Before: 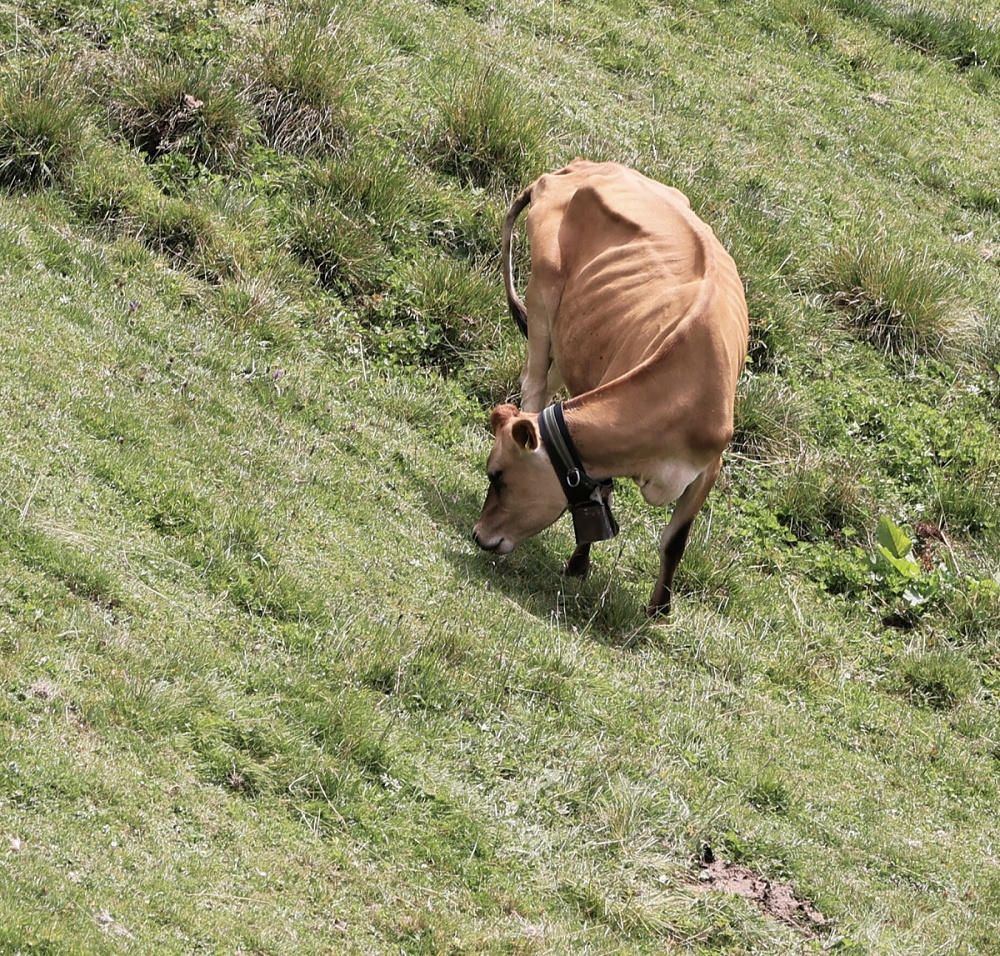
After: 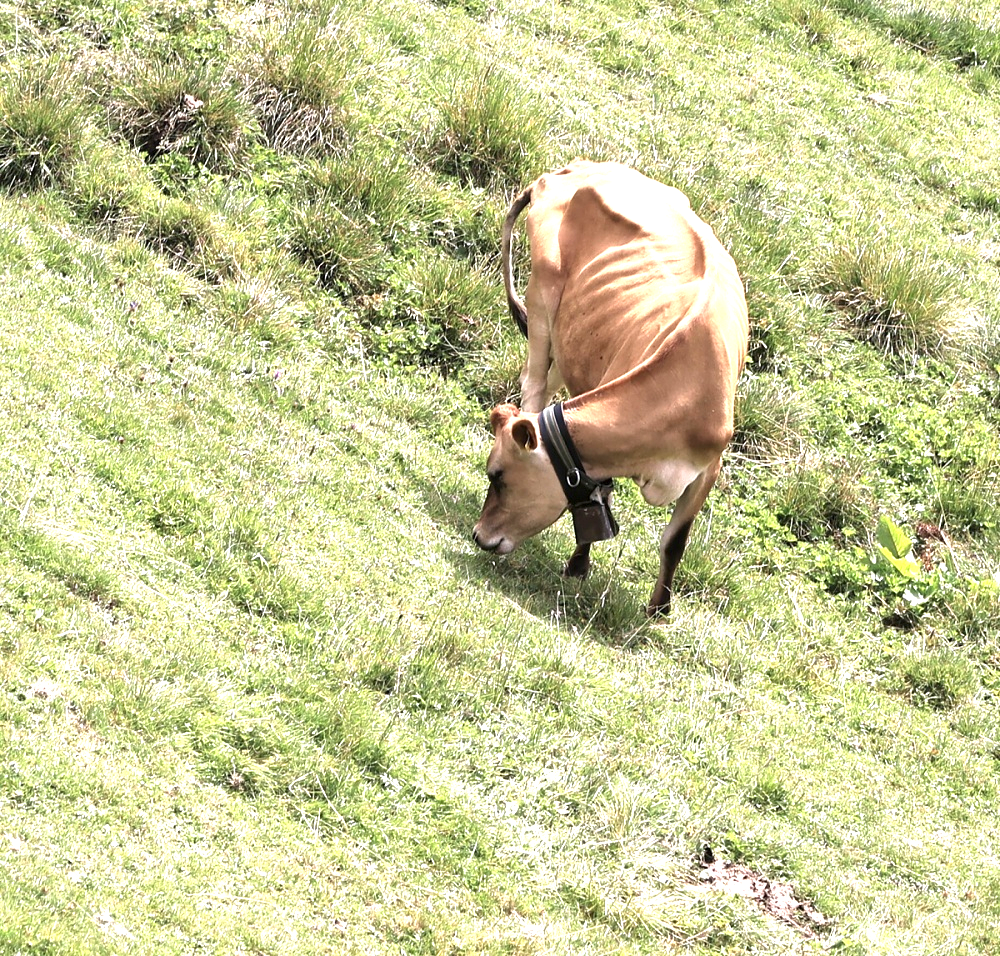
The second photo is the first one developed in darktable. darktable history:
local contrast: mode bilateral grid, contrast 20, coarseness 49, detail 120%, midtone range 0.2
exposure: black level correction 0, exposure 1.199 EV, compensate highlight preservation false
